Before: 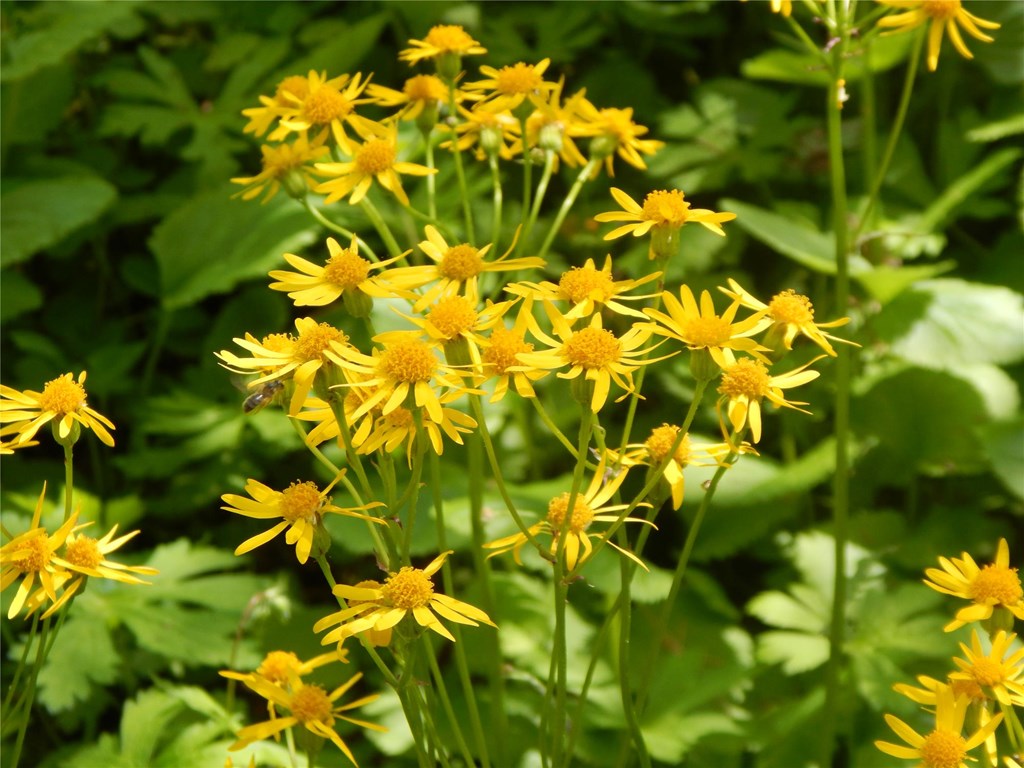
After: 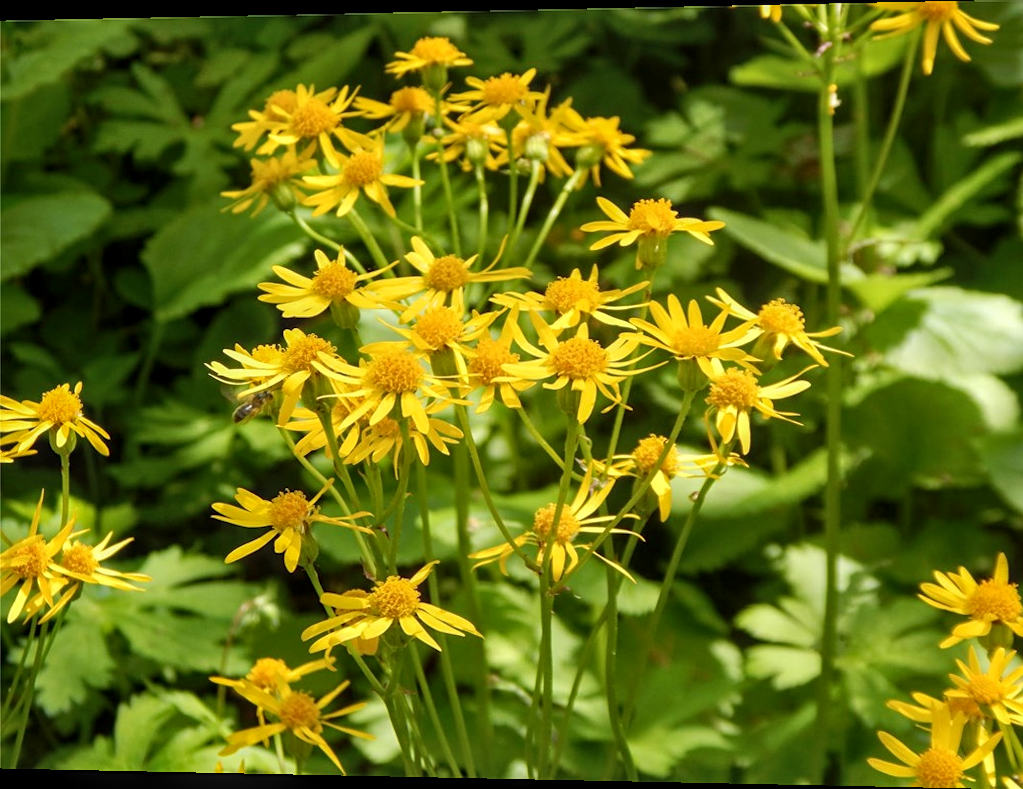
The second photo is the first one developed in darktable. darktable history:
exposure: compensate highlight preservation false
shadows and highlights: shadows 20.55, highlights -20.99, soften with gaussian
sharpen: amount 0.2
rotate and perspective: lens shift (horizontal) -0.055, automatic cropping off
local contrast: on, module defaults
